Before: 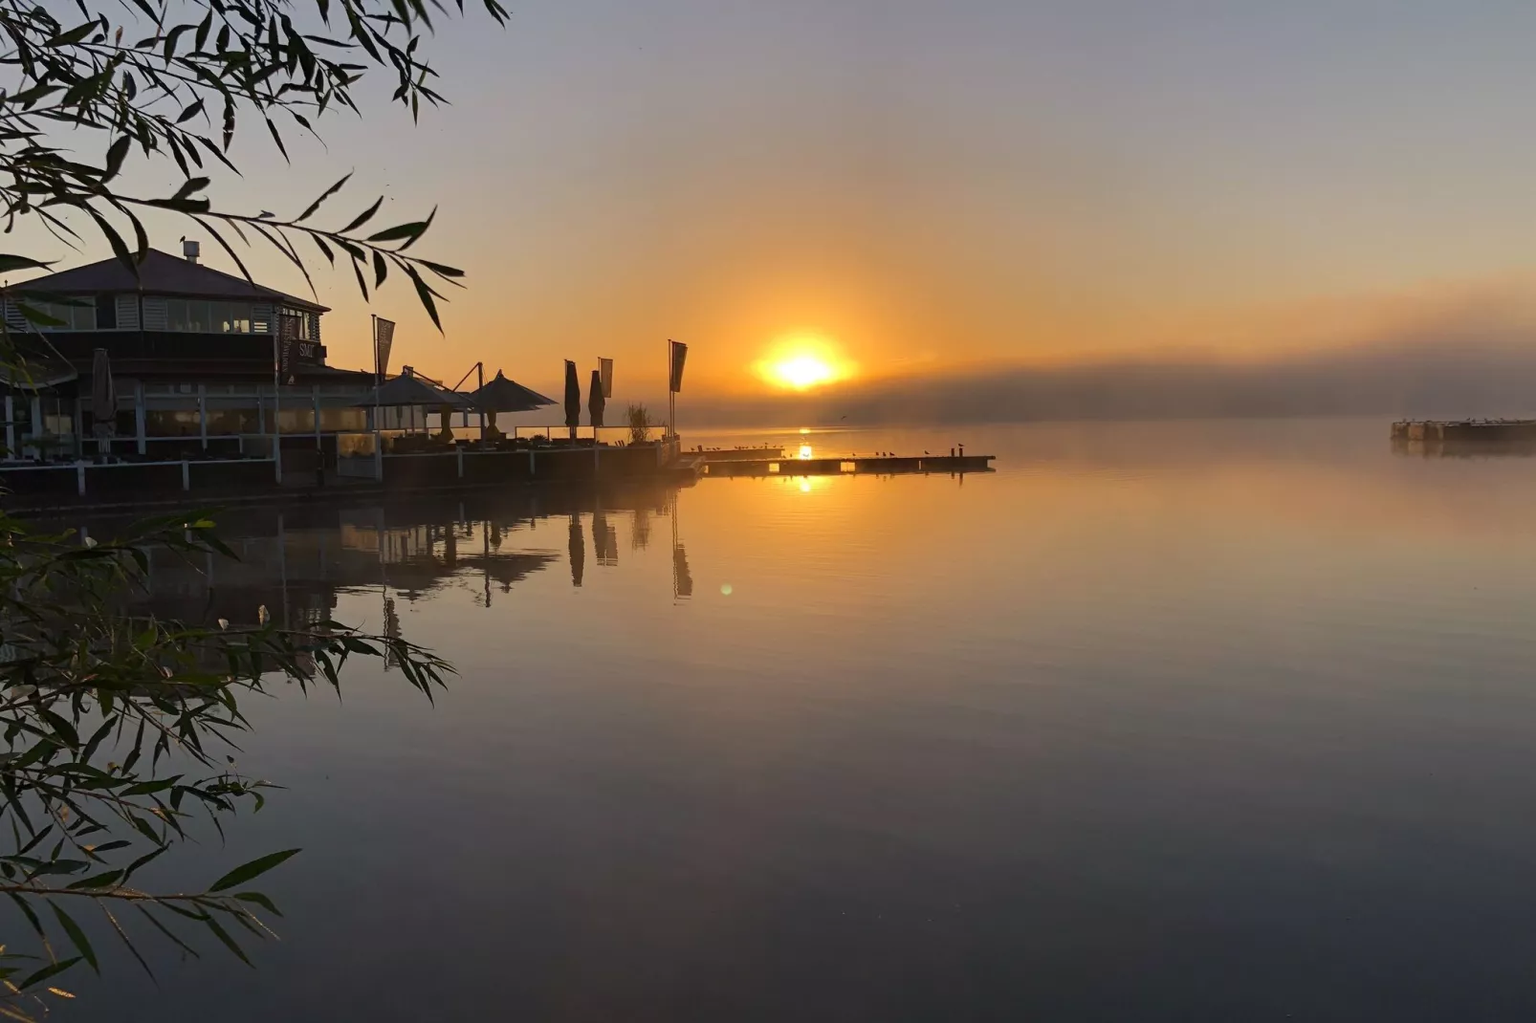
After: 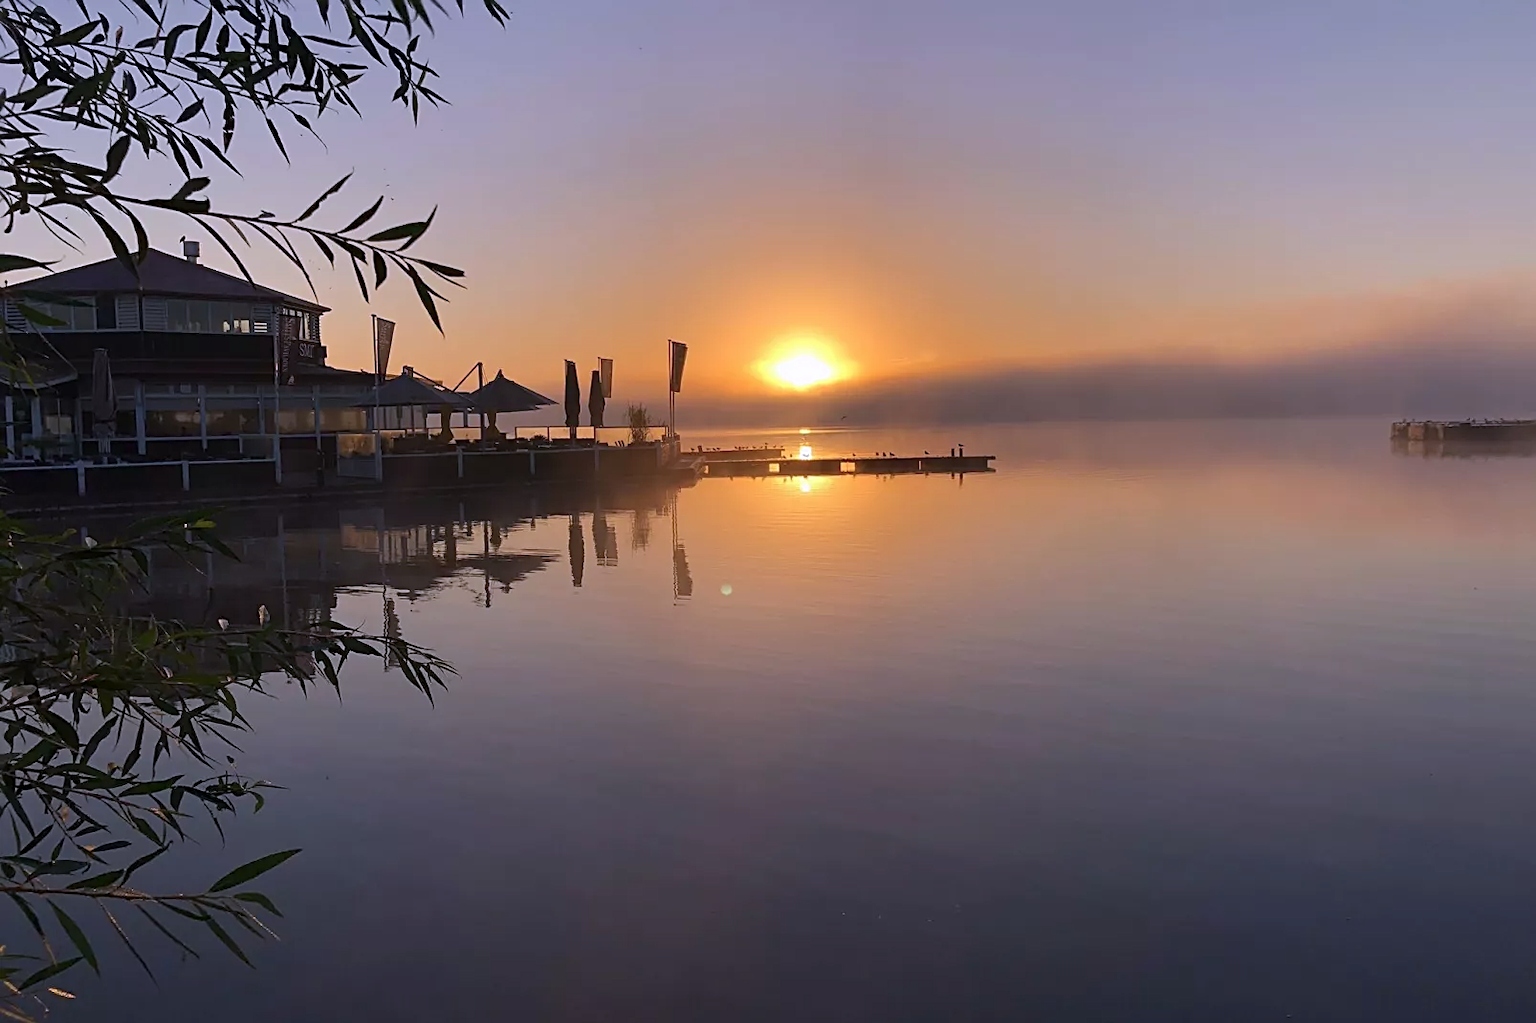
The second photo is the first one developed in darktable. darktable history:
sharpen: on, module defaults
color calibration: illuminant custom, x 0.367, y 0.392, temperature 4439.86 K
